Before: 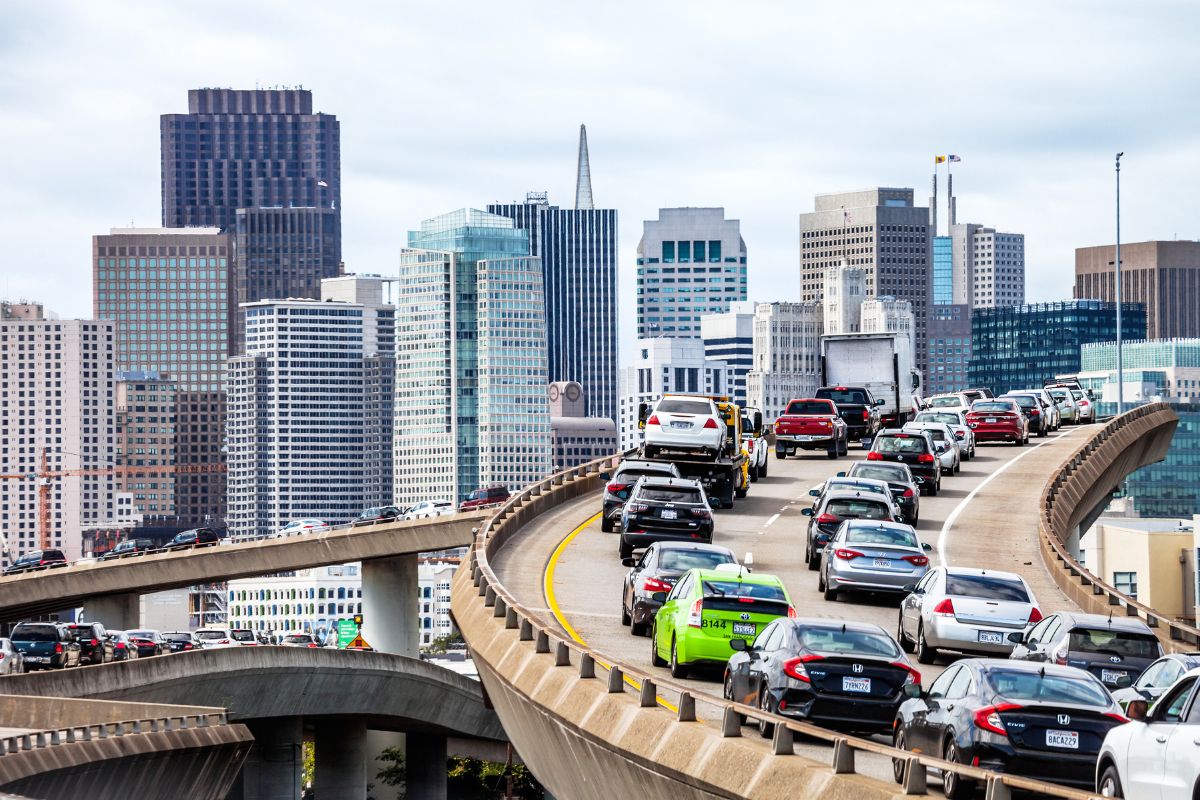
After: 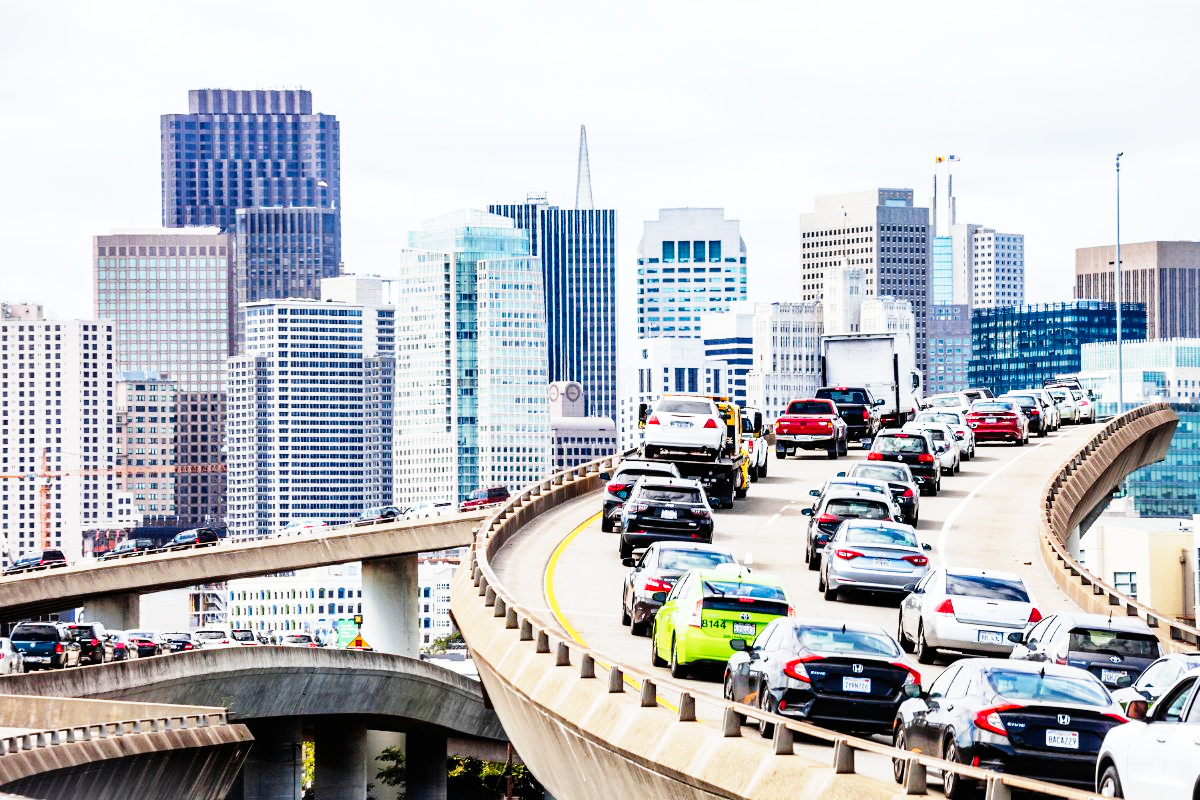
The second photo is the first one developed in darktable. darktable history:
base curve: curves: ch0 [(0, 0) (0, 0.001) (0.001, 0.001) (0.004, 0.002) (0.007, 0.004) (0.015, 0.013) (0.033, 0.045) (0.052, 0.096) (0.075, 0.17) (0.099, 0.241) (0.163, 0.42) (0.219, 0.55) (0.259, 0.616) (0.327, 0.722) (0.365, 0.765) (0.522, 0.873) (0.547, 0.881) (0.689, 0.919) (0.826, 0.952) (1, 1)], preserve colors none
